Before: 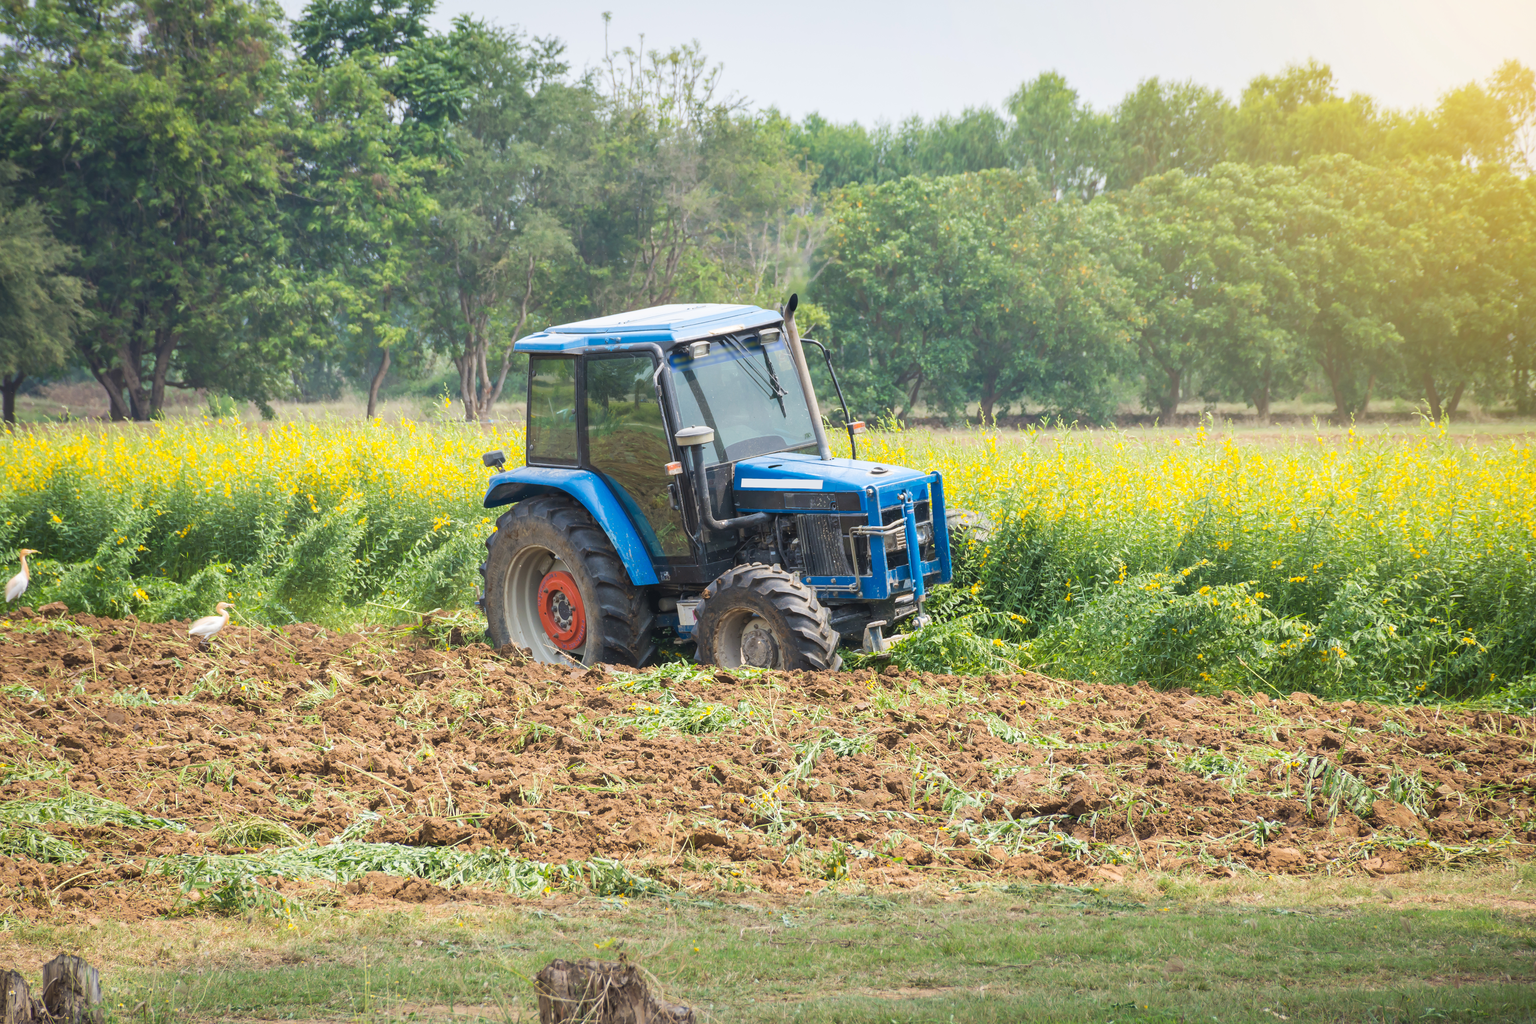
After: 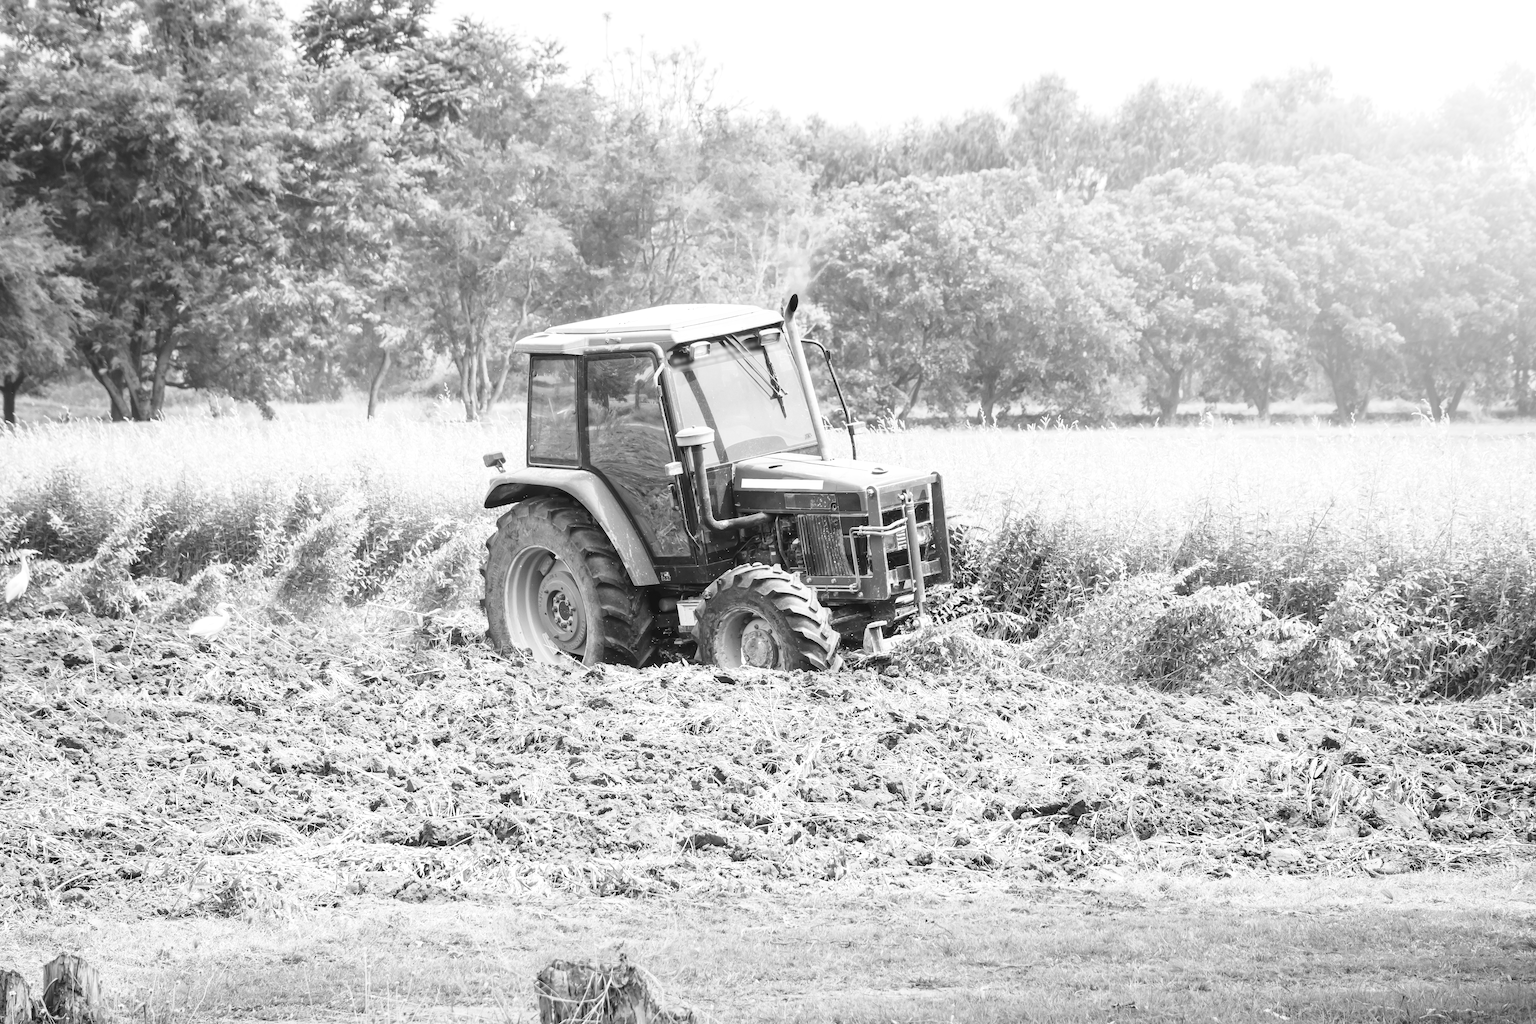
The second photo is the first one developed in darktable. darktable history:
base curve: curves: ch0 [(0, 0) (0.028, 0.03) (0.121, 0.232) (0.46, 0.748) (0.859, 0.968) (1, 1)], preserve colors none
color balance: lift [1.001, 0.997, 0.99, 1.01], gamma [1.007, 1, 0.975, 1.025], gain [1, 1.065, 1.052, 0.935], contrast 13.25%
white balance: red 1.029, blue 0.92
color zones: curves: ch1 [(0, -0.394) (0.143, -0.394) (0.286, -0.394) (0.429, -0.392) (0.571, -0.391) (0.714, -0.391) (0.857, -0.391) (1, -0.394)]
levels: levels [0, 0.478, 1]
